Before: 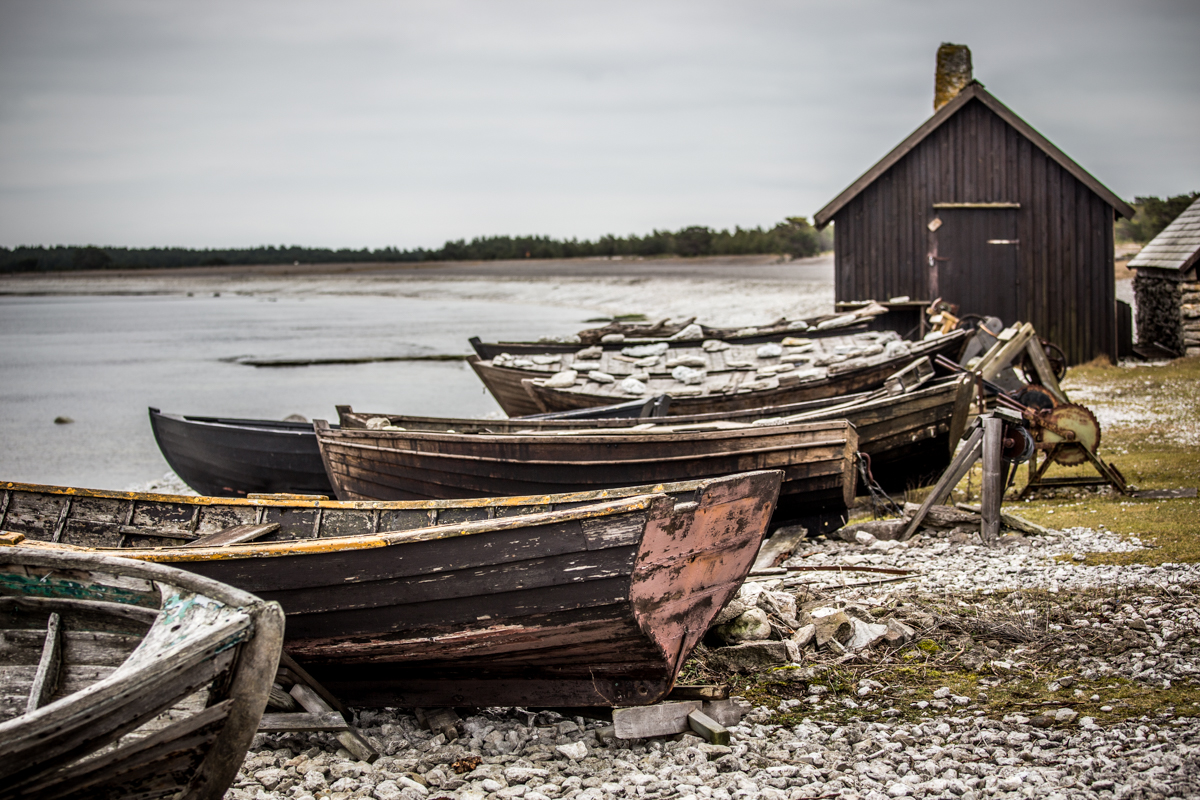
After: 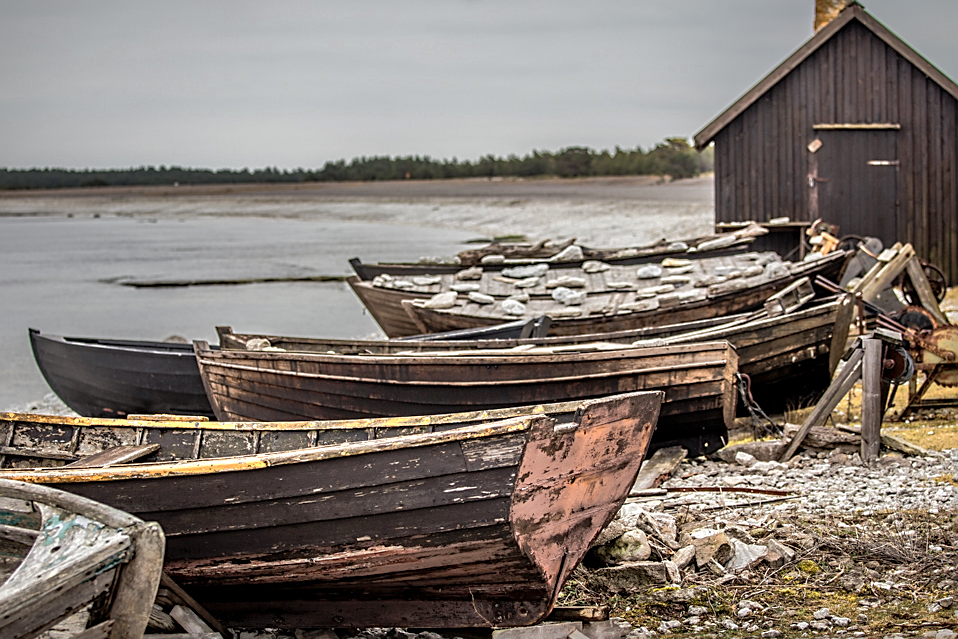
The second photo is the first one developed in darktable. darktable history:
shadows and highlights: highlights -60
sharpen: on, module defaults
crop and rotate: left 10.071%, top 10.071%, right 10.02%, bottom 10.02%
color zones: curves: ch0 [(0.018, 0.548) (0.197, 0.654) (0.425, 0.447) (0.605, 0.658) (0.732, 0.579)]; ch1 [(0.105, 0.531) (0.224, 0.531) (0.386, 0.39) (0.618, 0.456) (0.732, 0.456) (0.956, 0.421)]; ch2 [(0.039, 0.583) (0.215, 0.465) (0.399, 0.544) (0.465, 0.548) (0.614, 0.447) (0.724, 0.43) (0.882, 0.623) (0.956, 0.632)]
